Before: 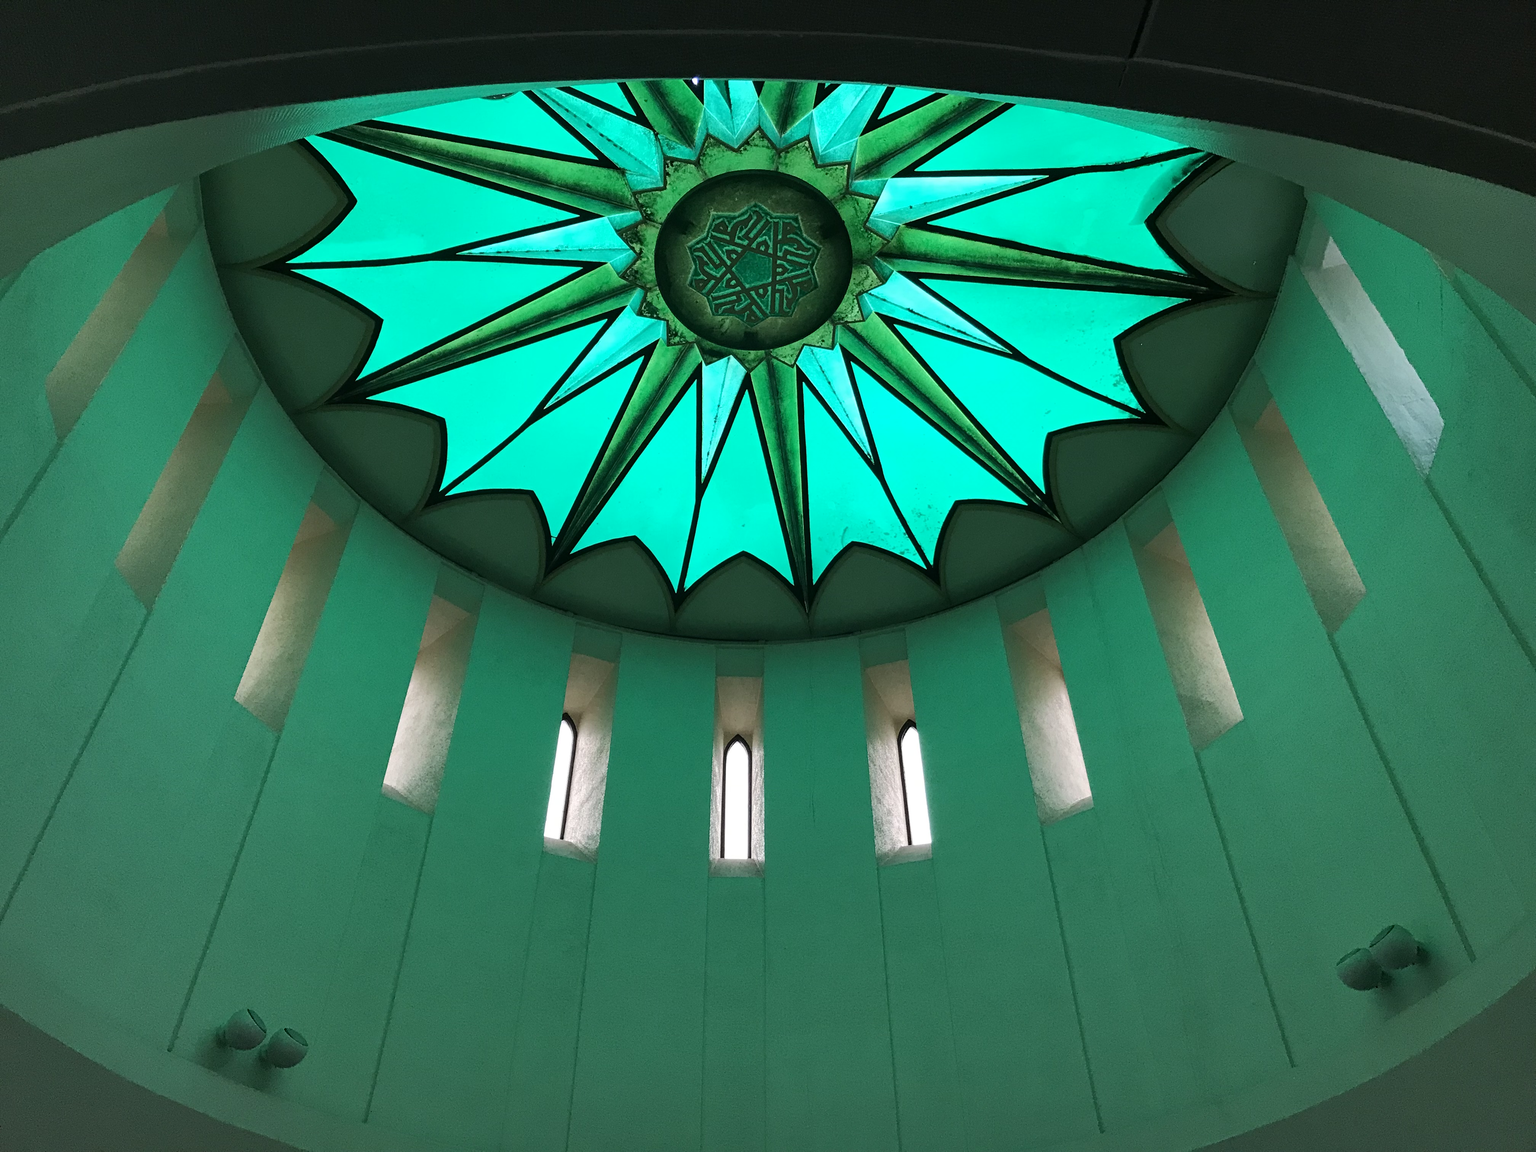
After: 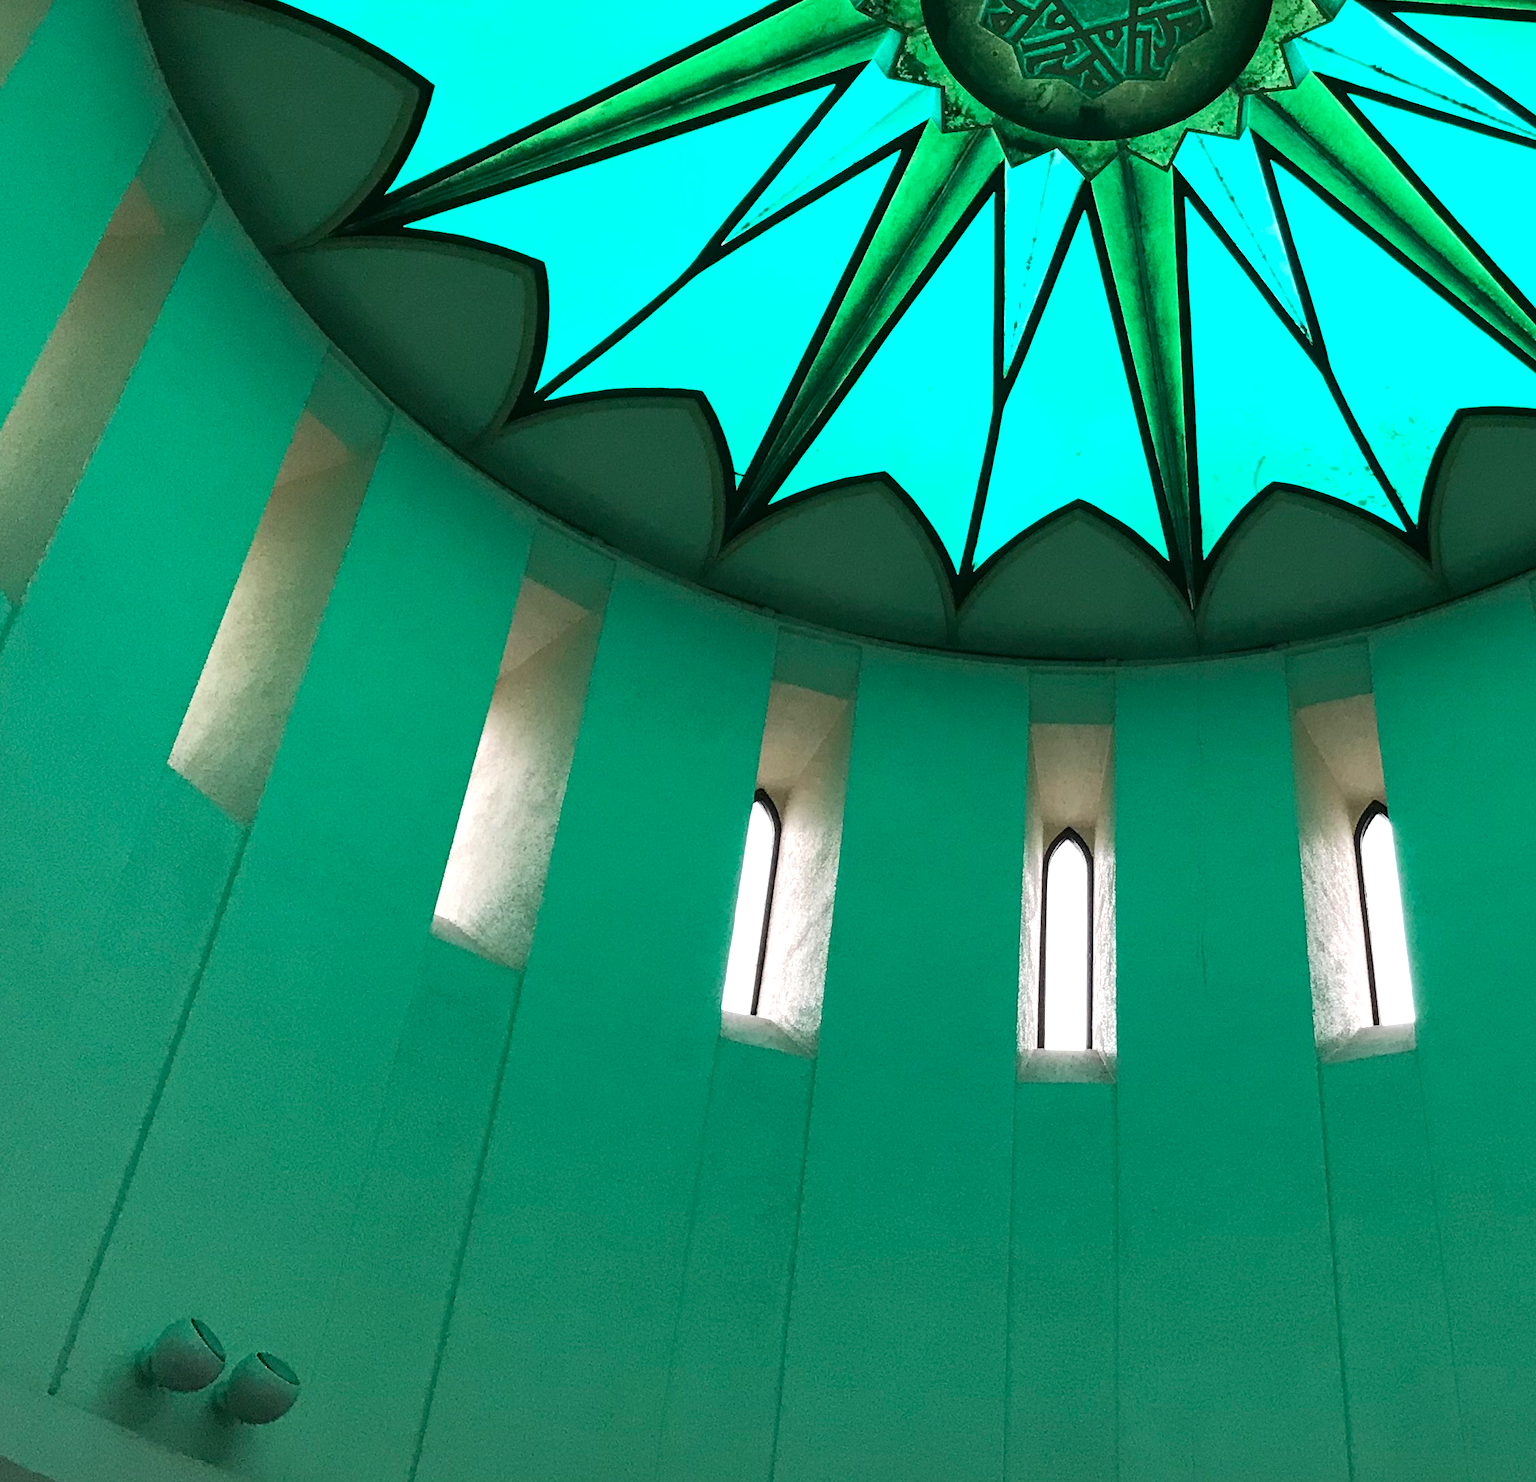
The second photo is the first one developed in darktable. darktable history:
contrast brightness saturation: saturation -0.048
crop: left 9.155%, top 23.638%, right 34.937%, bottom 4.423%
exposure: black level correction 0.001, exposure 0.499 EV, compensate highlight preservation false
